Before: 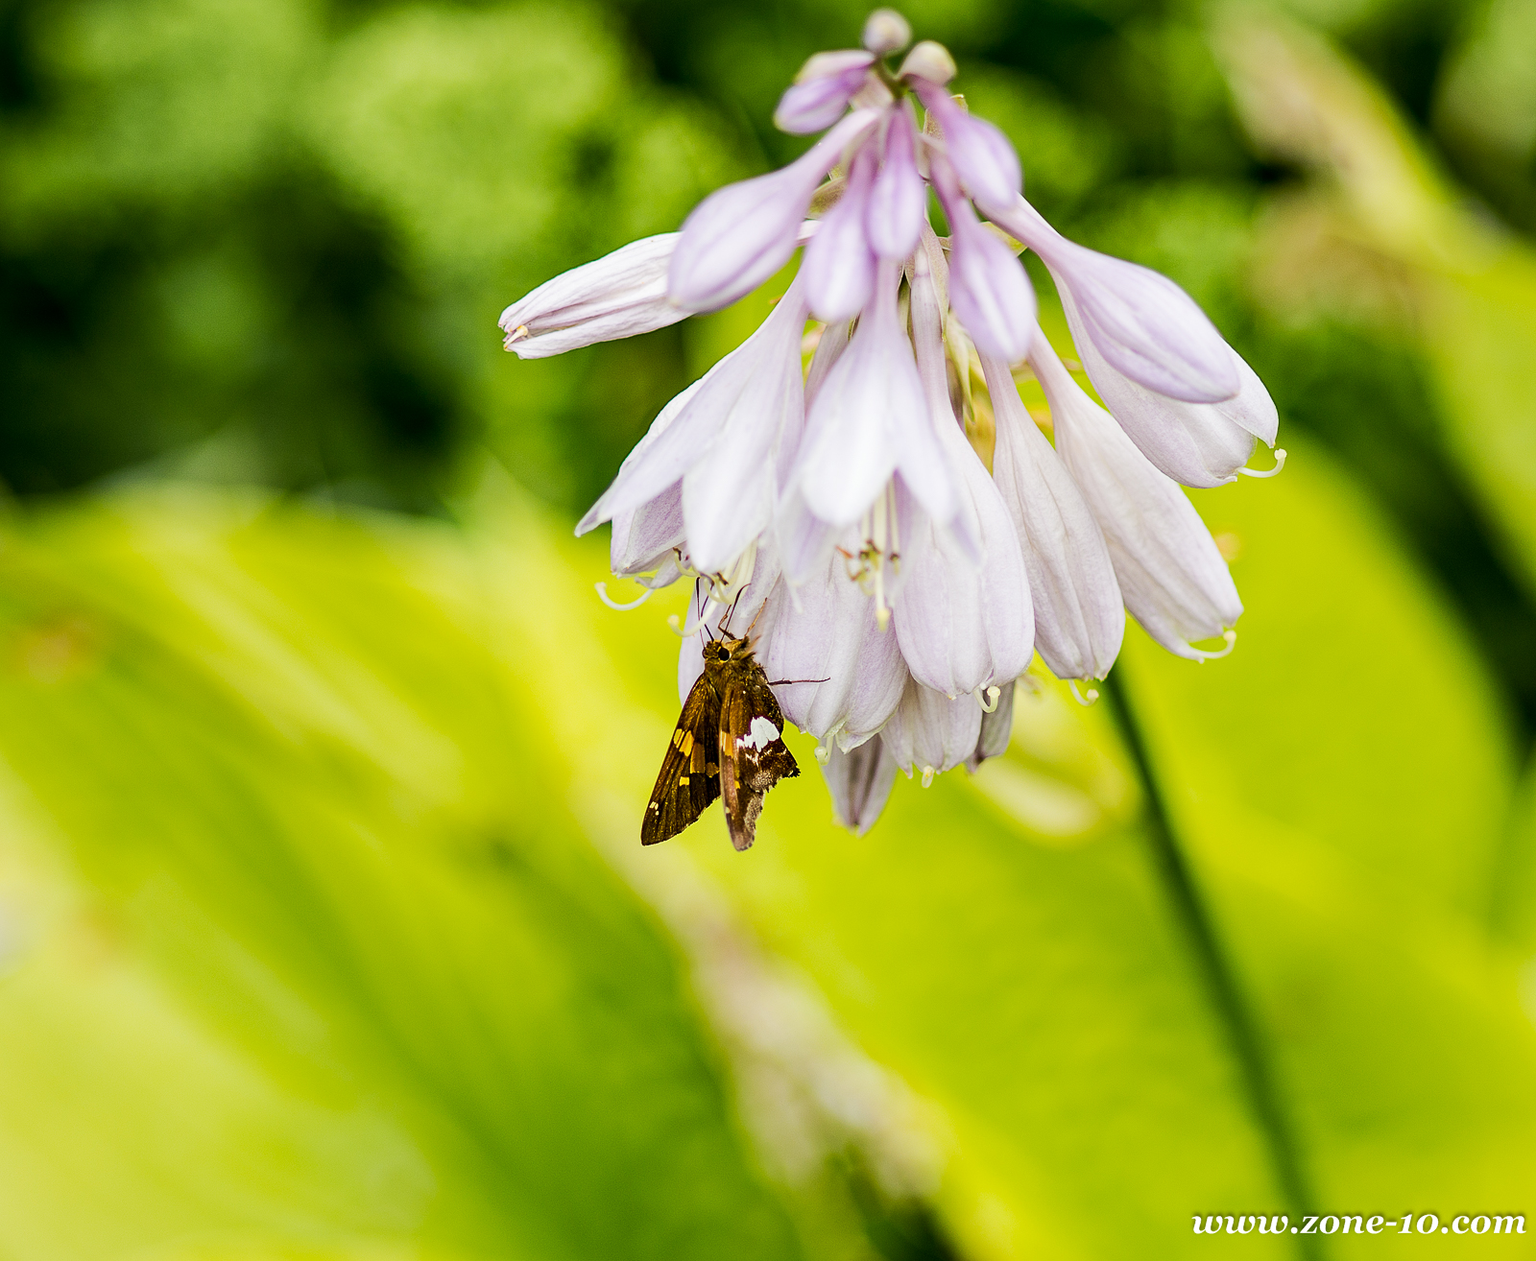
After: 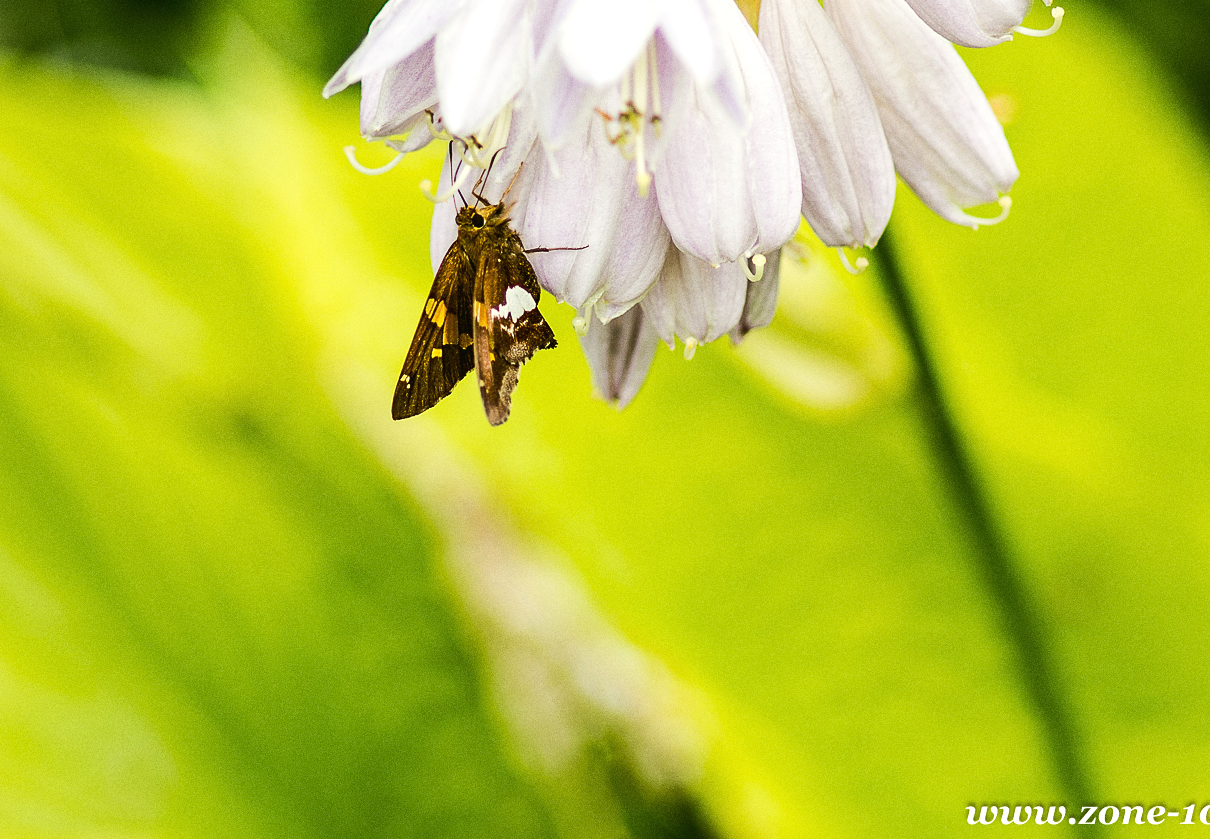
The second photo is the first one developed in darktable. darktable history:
crop and rotate: left 17.299%, top 35.115%, right 7.015%, bottom 1.024%
tone equalizer: -8 EV -0.417 EV, -7 EV -0.389 EV, -6 EV -0.333 EV, -5 EV -0.222 EV, -3 EV 0.222 EV, -2 EV 0.333 EV, -1 EV 0.389 EV, +0 EV 0.417 EV, edges refinement/feathering 500, mask exposure compensation -1.57 EV, preserve details no
grain: on, module defaults
color balance: mode lift, gamma, gain (sRGB), lift [1.04, 1, 1, 0.97], gamma [1.01, 1, 1, 0.97], gain [0.96, 1, 1, 0.97]
